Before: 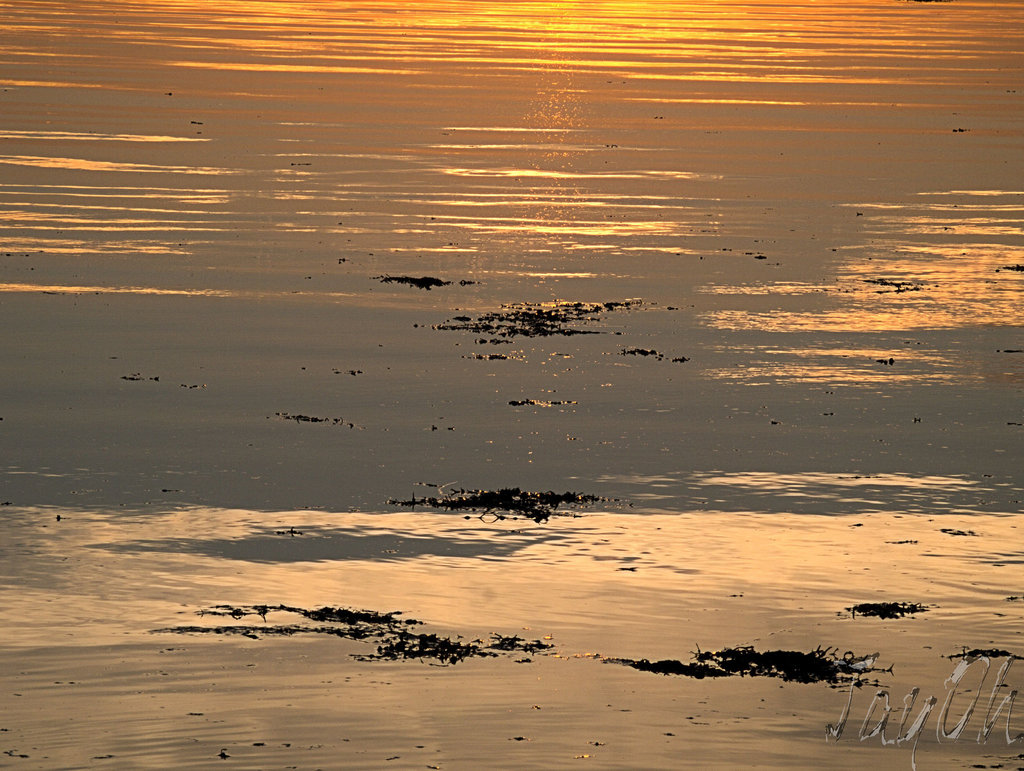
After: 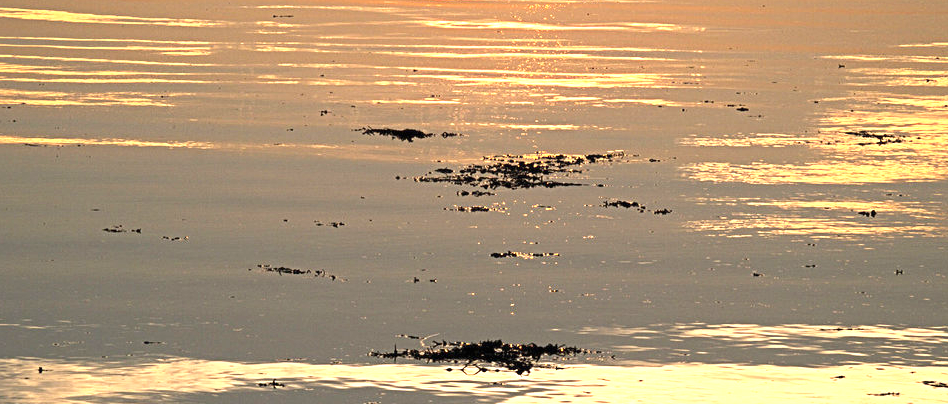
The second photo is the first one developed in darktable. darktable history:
exposure: black level correction 0, exposure 1.199 EV, compensate exposure bias true, compensate highlight preservation false
crop: left 1.837%, top 19.232%, right 5.499%, bottom 28.353%
